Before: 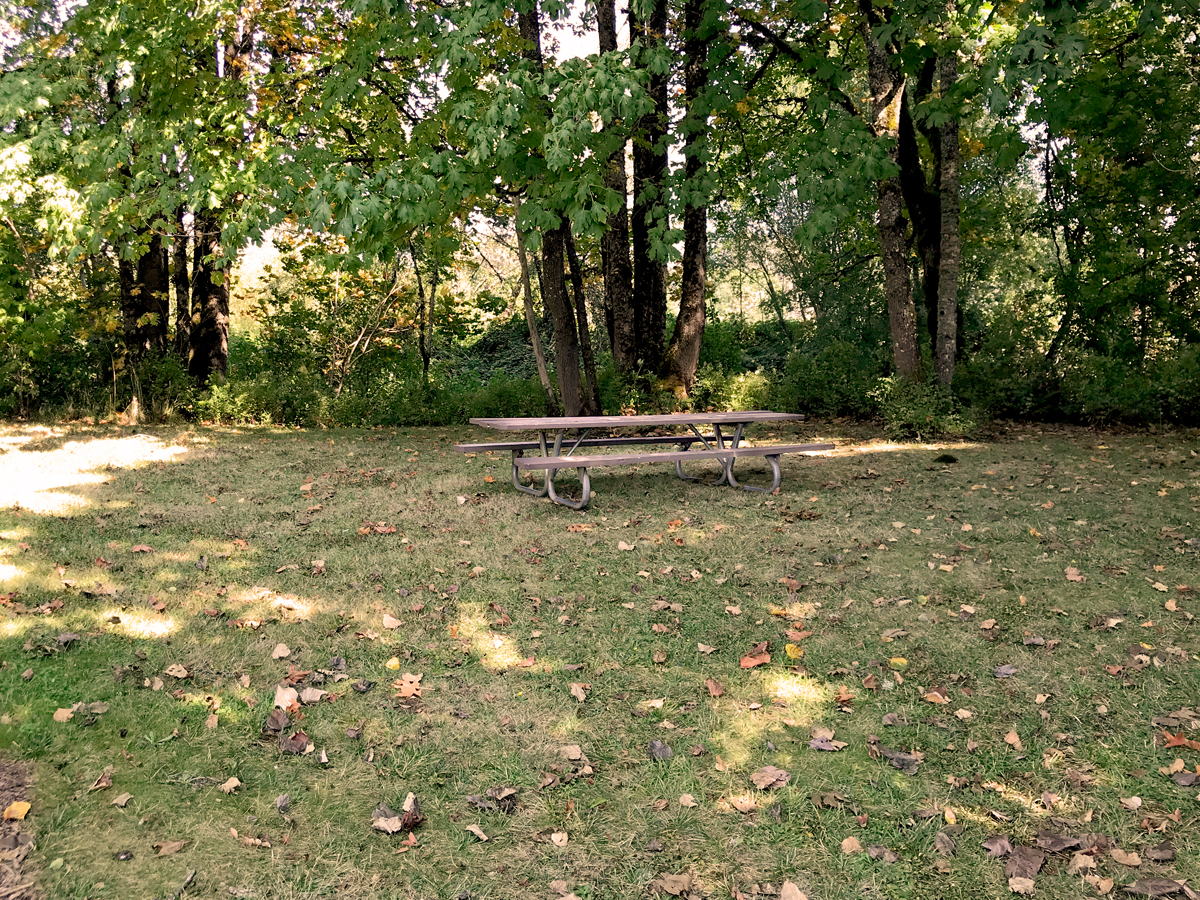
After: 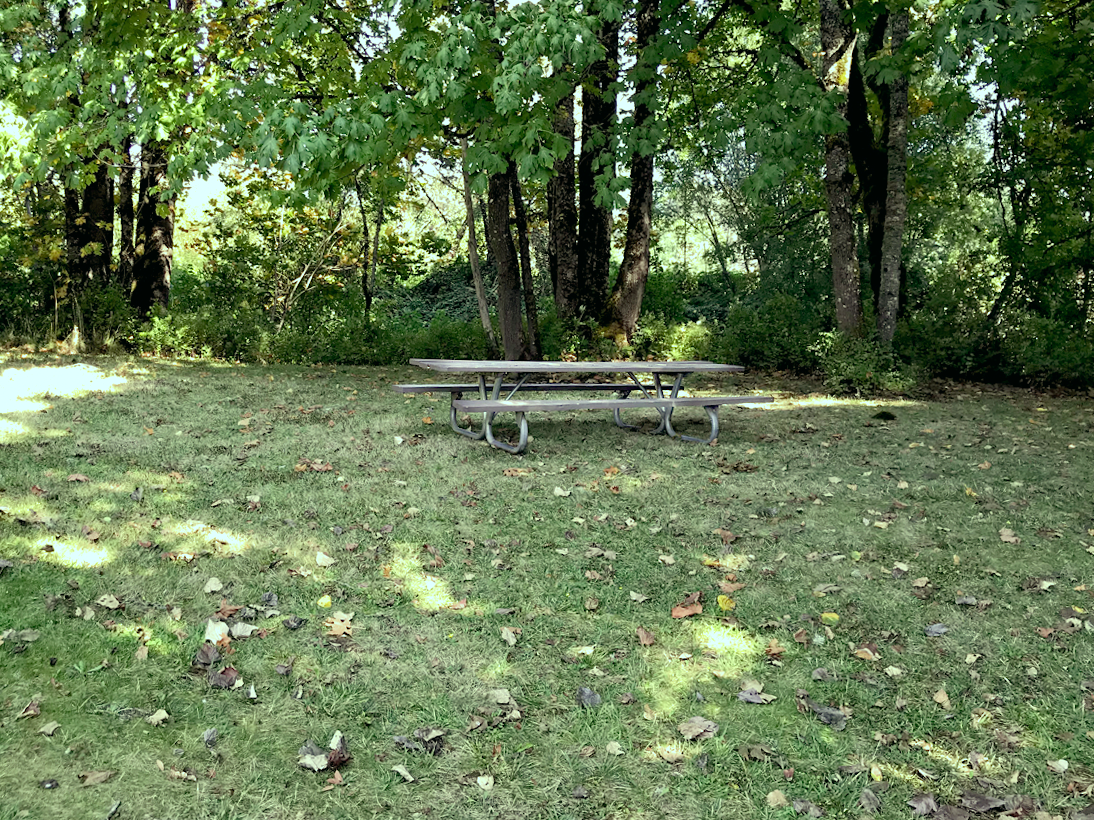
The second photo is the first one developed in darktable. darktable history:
crop and rotate: angle -1.96°, left 3.097%, top 4.154%, right 1.586%, bottom 0.529%
color balance: mode lift, gamma, gain (sRGB), lift [0.997, 0.979, 1.021, 1.011], gamma [1, 1.084, 0.916, 0.998], gain [1, 0.87, 1.13, 1.101], contrast 4.55%, contrast fulcrum 38.24%, output saturation 104.09%
